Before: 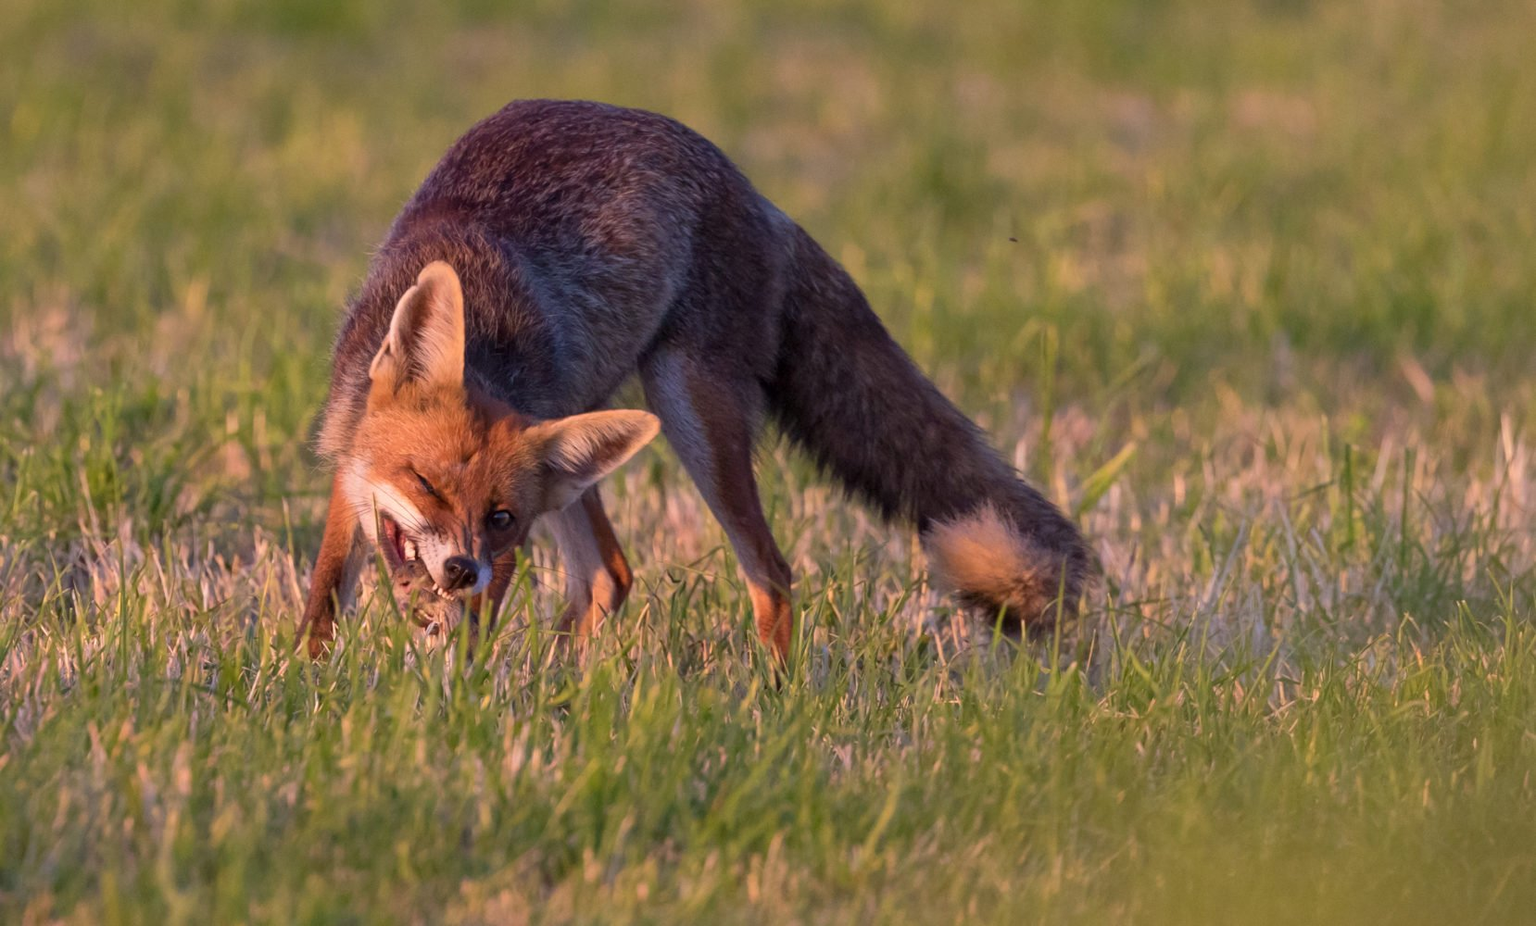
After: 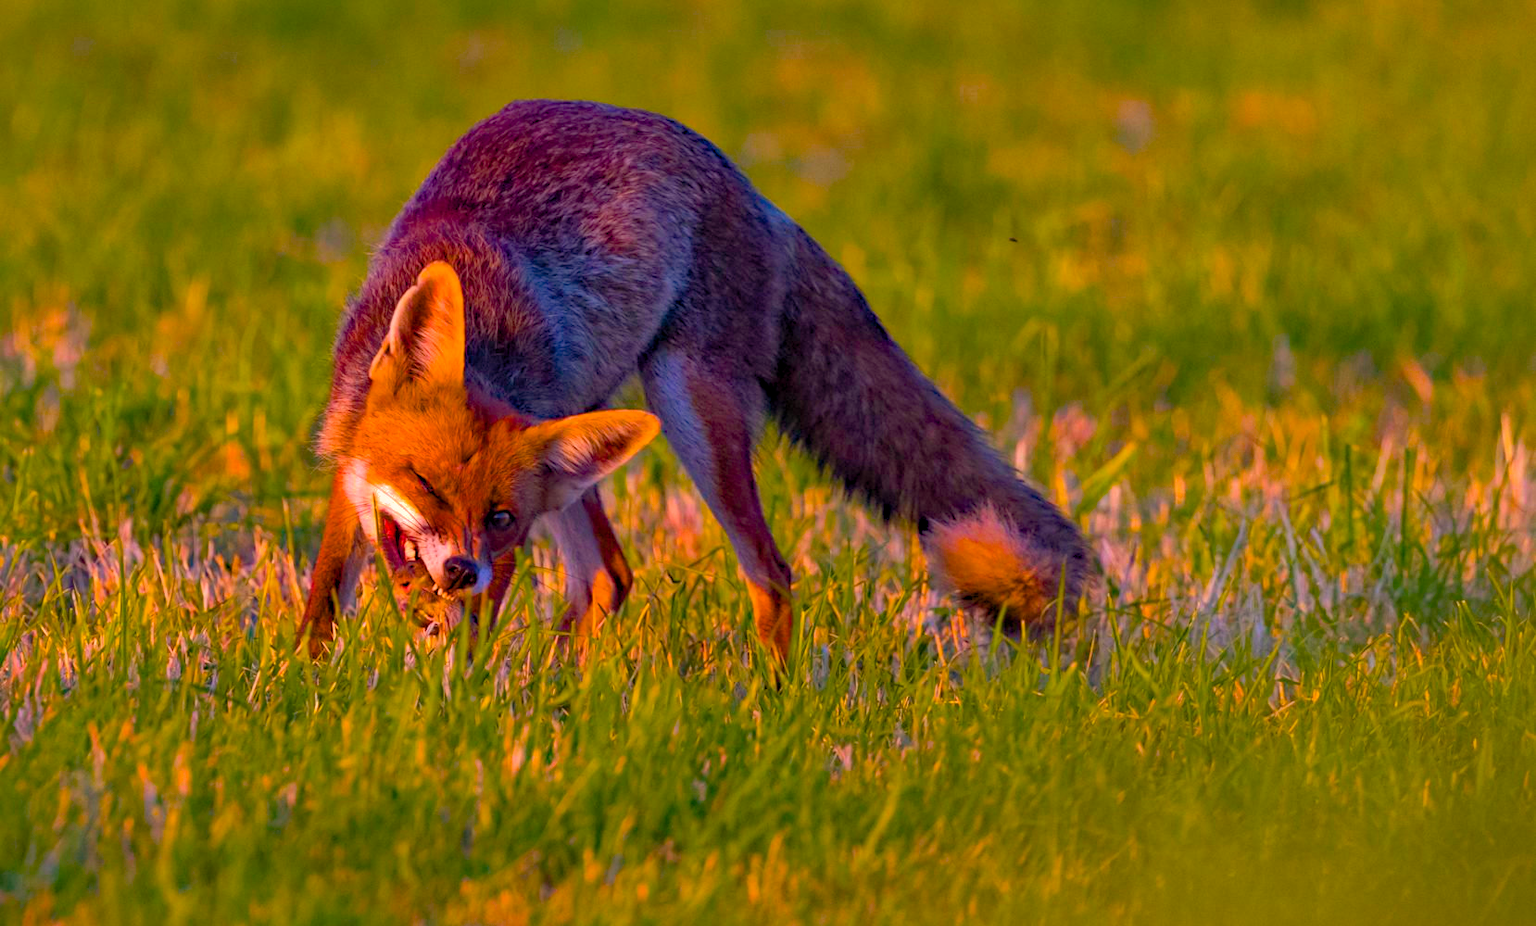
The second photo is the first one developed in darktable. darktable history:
haze removal: strength 0.3, distance 0.252, compatibility mode true, adaptive false
color balance rgb: highlights gain › chroma 0.242%, highlights gain › hue 330.16°, perceptual saturation grading › global saturation 99.107%, global vibrance 23.809%
shadows and highlights: on, module defaults
